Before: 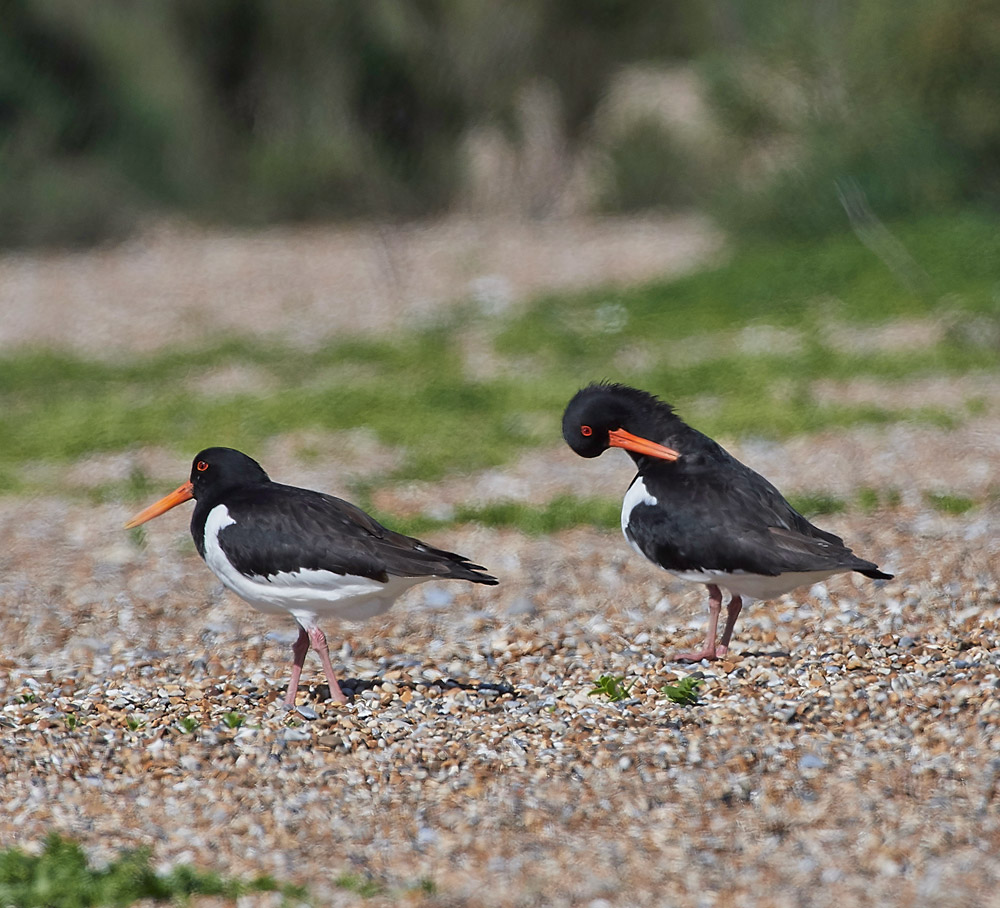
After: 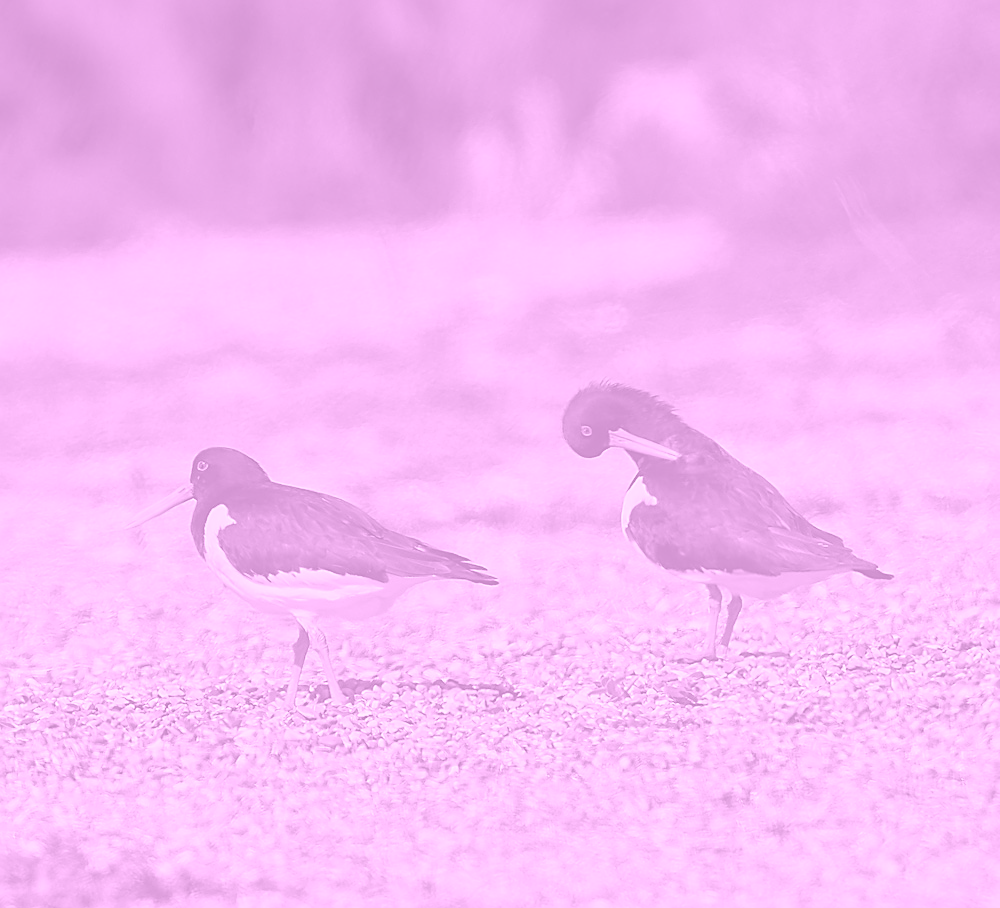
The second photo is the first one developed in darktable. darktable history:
colorize: hue 331.2°, saturation 75%, source mix 30.28%, lightness 70.52%, version 1
sharpen: on, module defaults
white balance: red 1.004, blue 1.024
